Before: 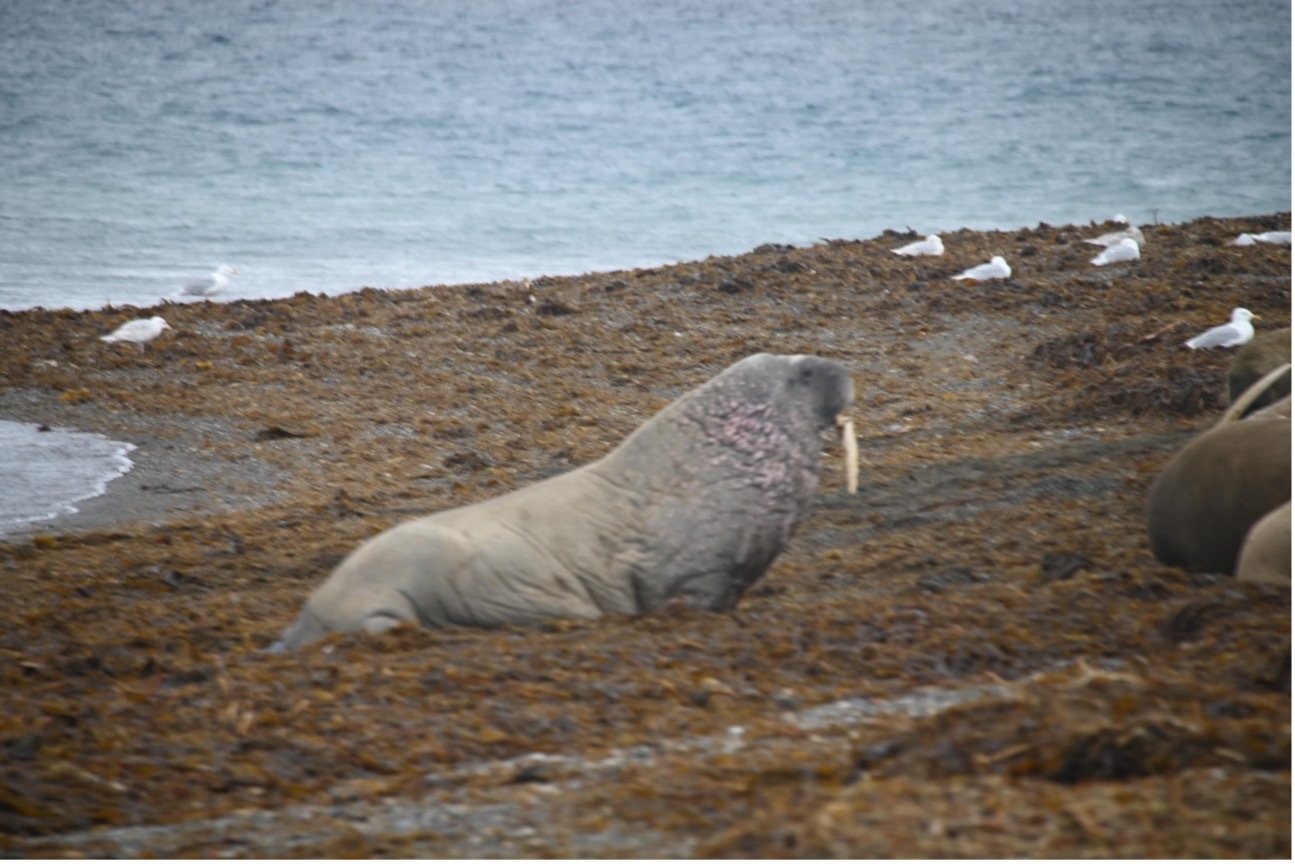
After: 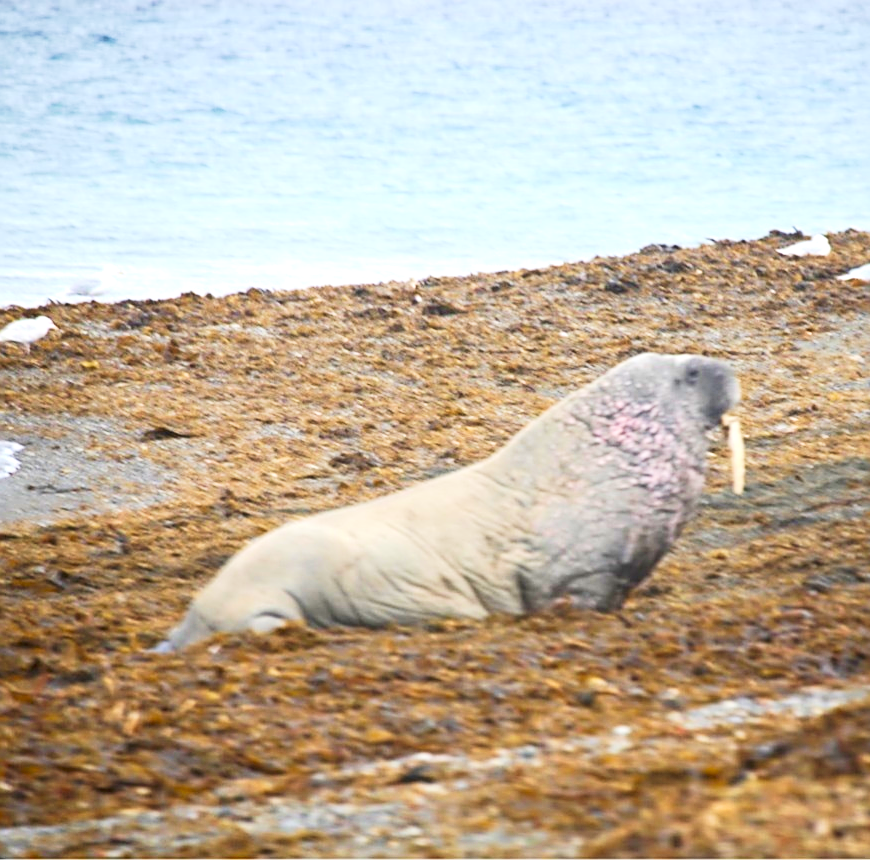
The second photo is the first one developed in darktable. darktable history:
tone equalizer: -7 EV 0.179 EV, -6 EV 0.119 EV, -5 EV 0.062 EV, -4 EV 0.022 EV, -2 EV -0.017 EV, -1 EV -0.05 EV, +0 EV -0.058 EV, edges refinement/feathering 500, mask exposure compensation -1.57 EV, preserve details no
tone curve: curves: ch0 [(0, 0) (0.118, 0.034) (0.182, 0.124) (0.265, 0.214) (0.504, 0.508) (0.783, 0.825) (1, 1)], preserve colors none
sharpen: on, module defaults
velvia: on, module defaults
crop and rotate: left 8.855%, right 23.941%
exposure: black level correction 0, exposure 0.704 EV, compensate highlight preservation false
contrast brightness saturation: contrast 0.199, brightness 0.16, saturation 0.217
